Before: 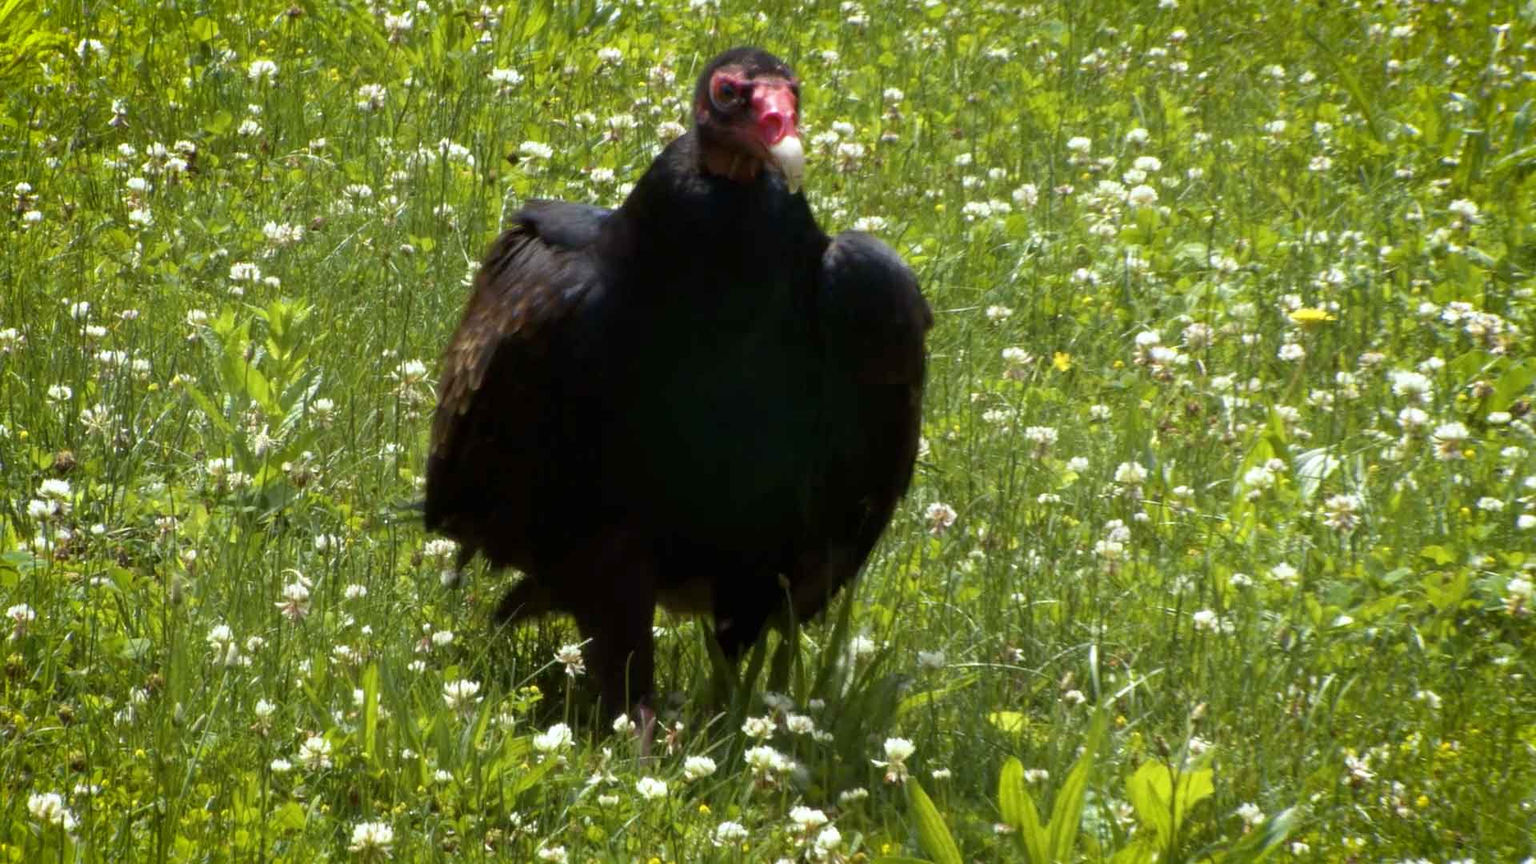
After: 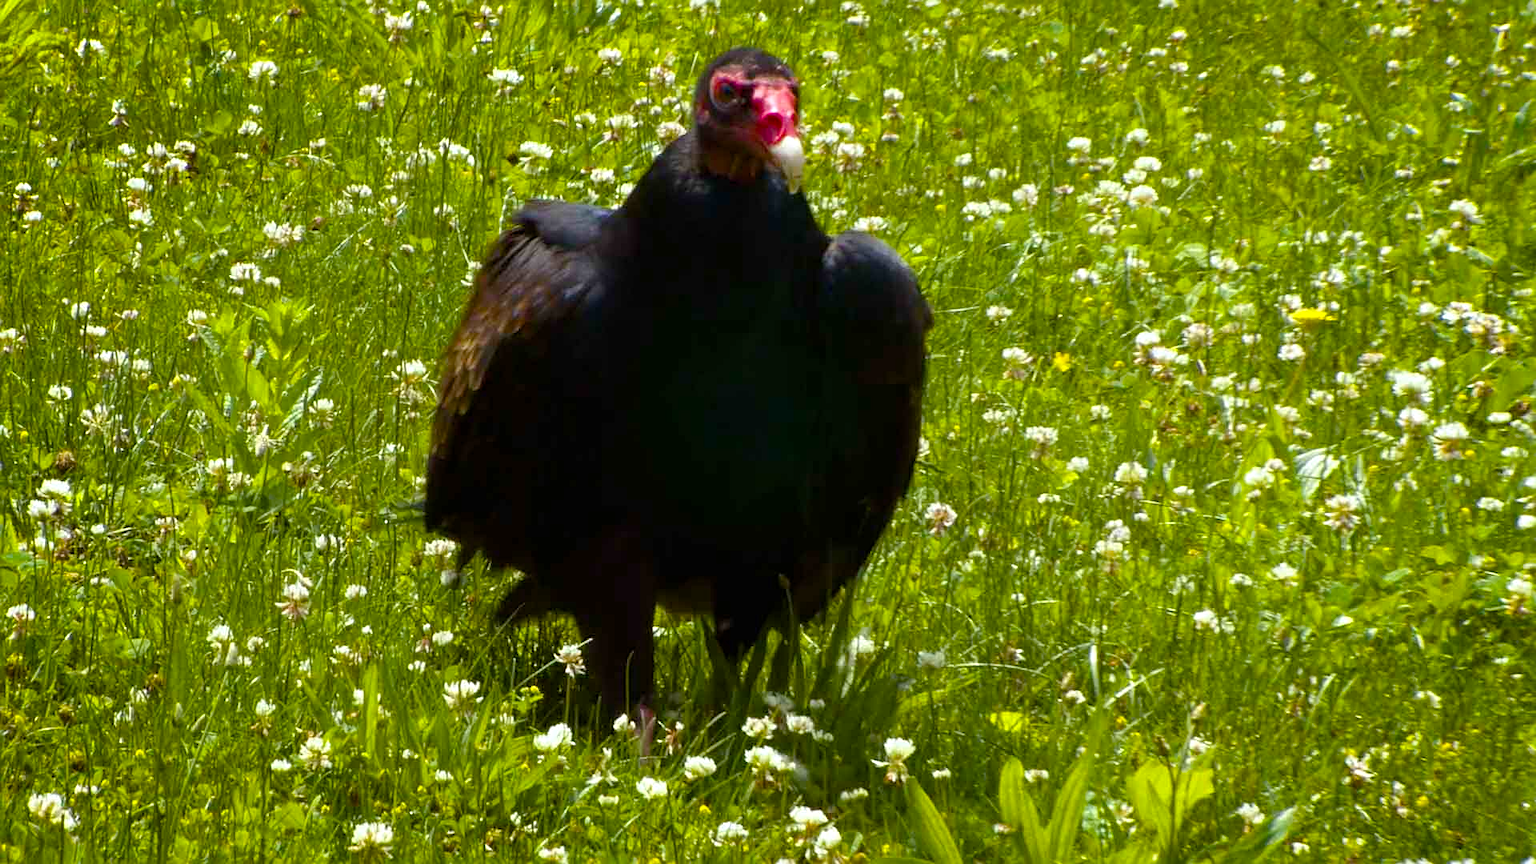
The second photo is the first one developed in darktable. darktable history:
sharpen: on, module defaults
shadows and highlights: shadows -9.33, white point adjustment 1.46, highlights 11.07
color balance rgb: perceptual saturation grading › global saturation 36.507%, perceptual saturation grading › shadows 35.605%, global vibrance 11.198%
